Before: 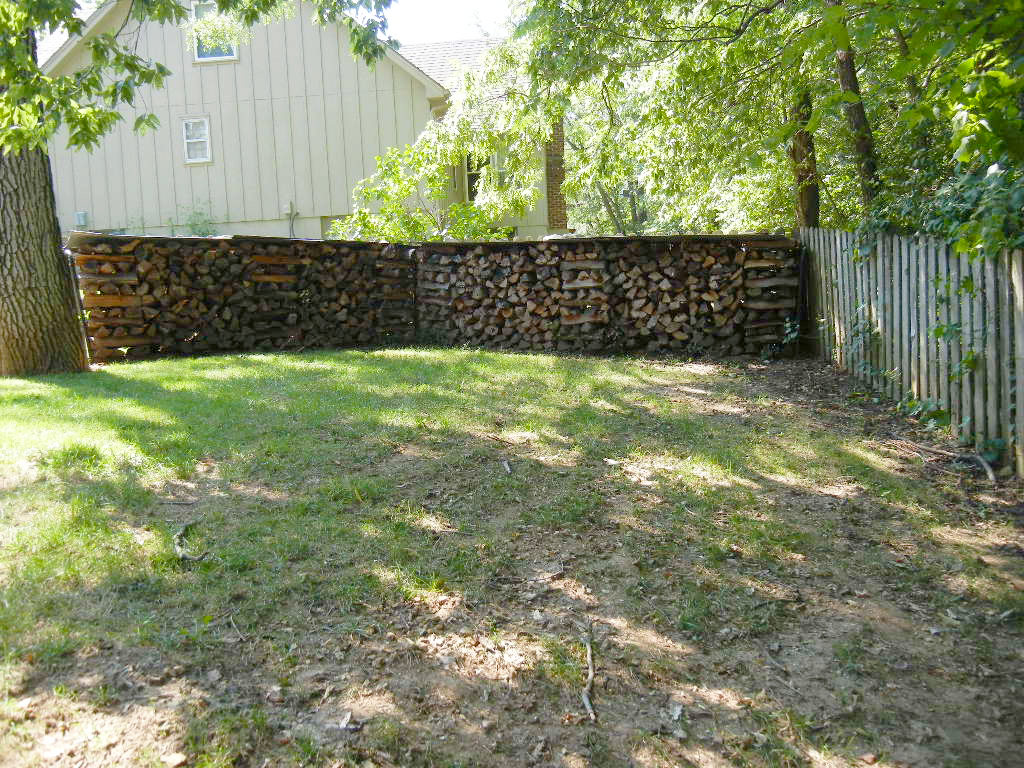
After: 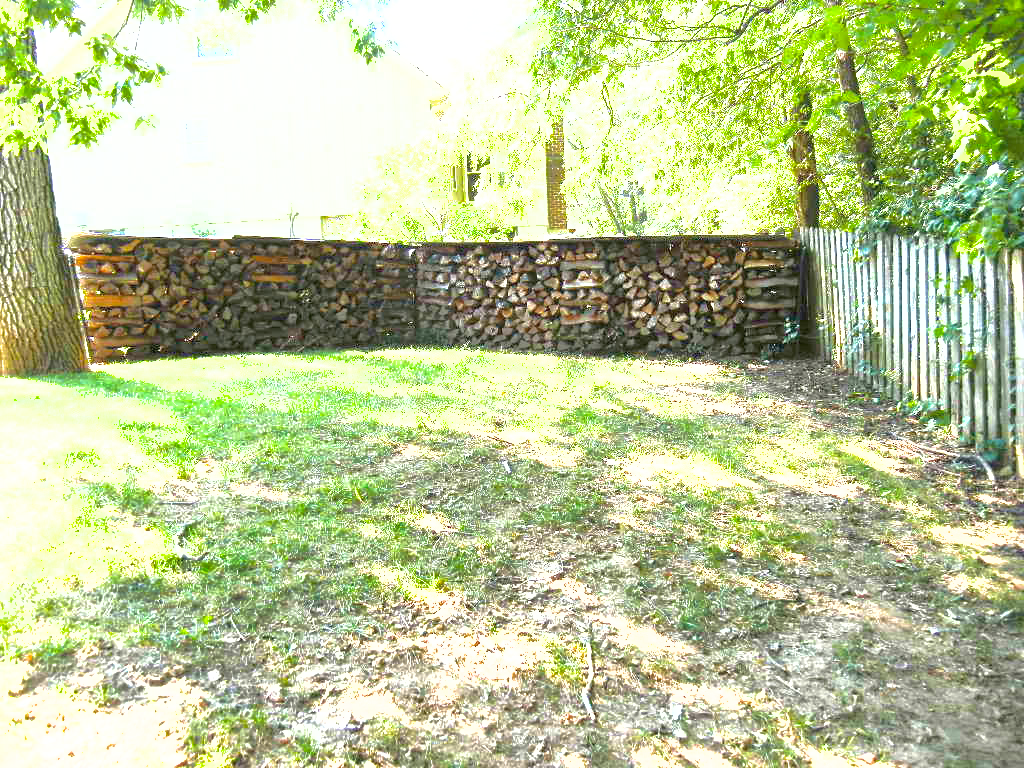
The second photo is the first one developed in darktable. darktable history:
exposure: black level correction 0, exposure 1.55 EV, compensate exposure bias true, compensate highlight preservation false
shadows and highlights: on, module defaults
tone equalizer: -8 EV -0.417 EV, -7 EV -0.389 EV, -6 EV -0.333 EV, -5 EV -0.222 EV, -3 EV 0.222 EV, -2 EV 0.333 EV, -1 EV 0.389 EV, +0 EV 0.417 EV, edges refinement/feathering 500, mask exposure compensation -1.57 EV, preserve details no
